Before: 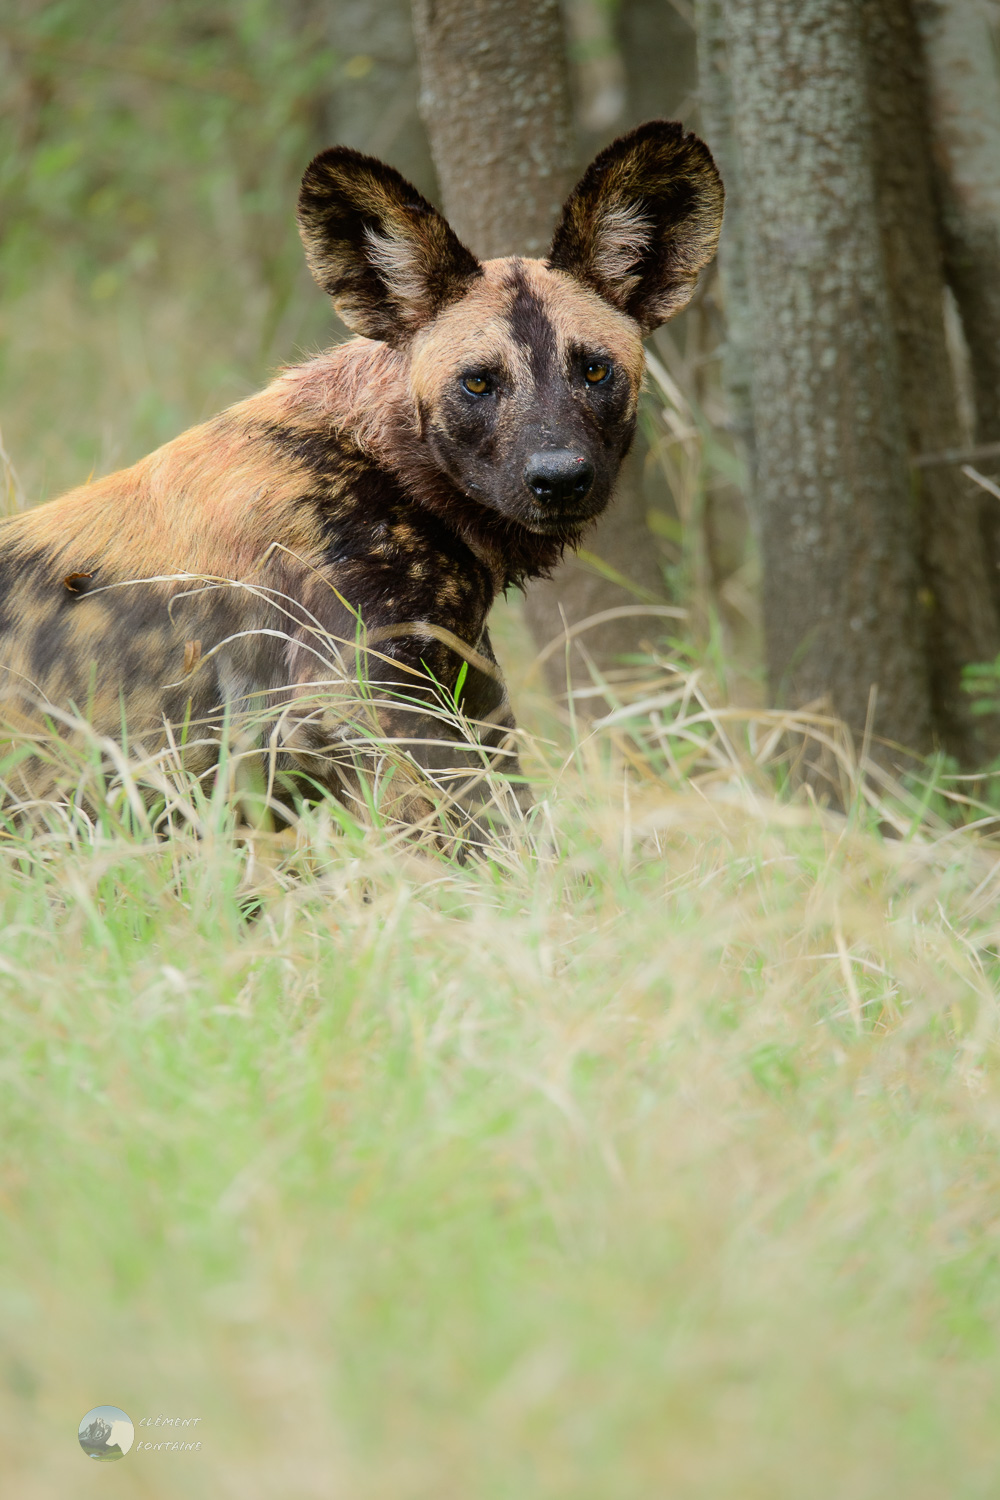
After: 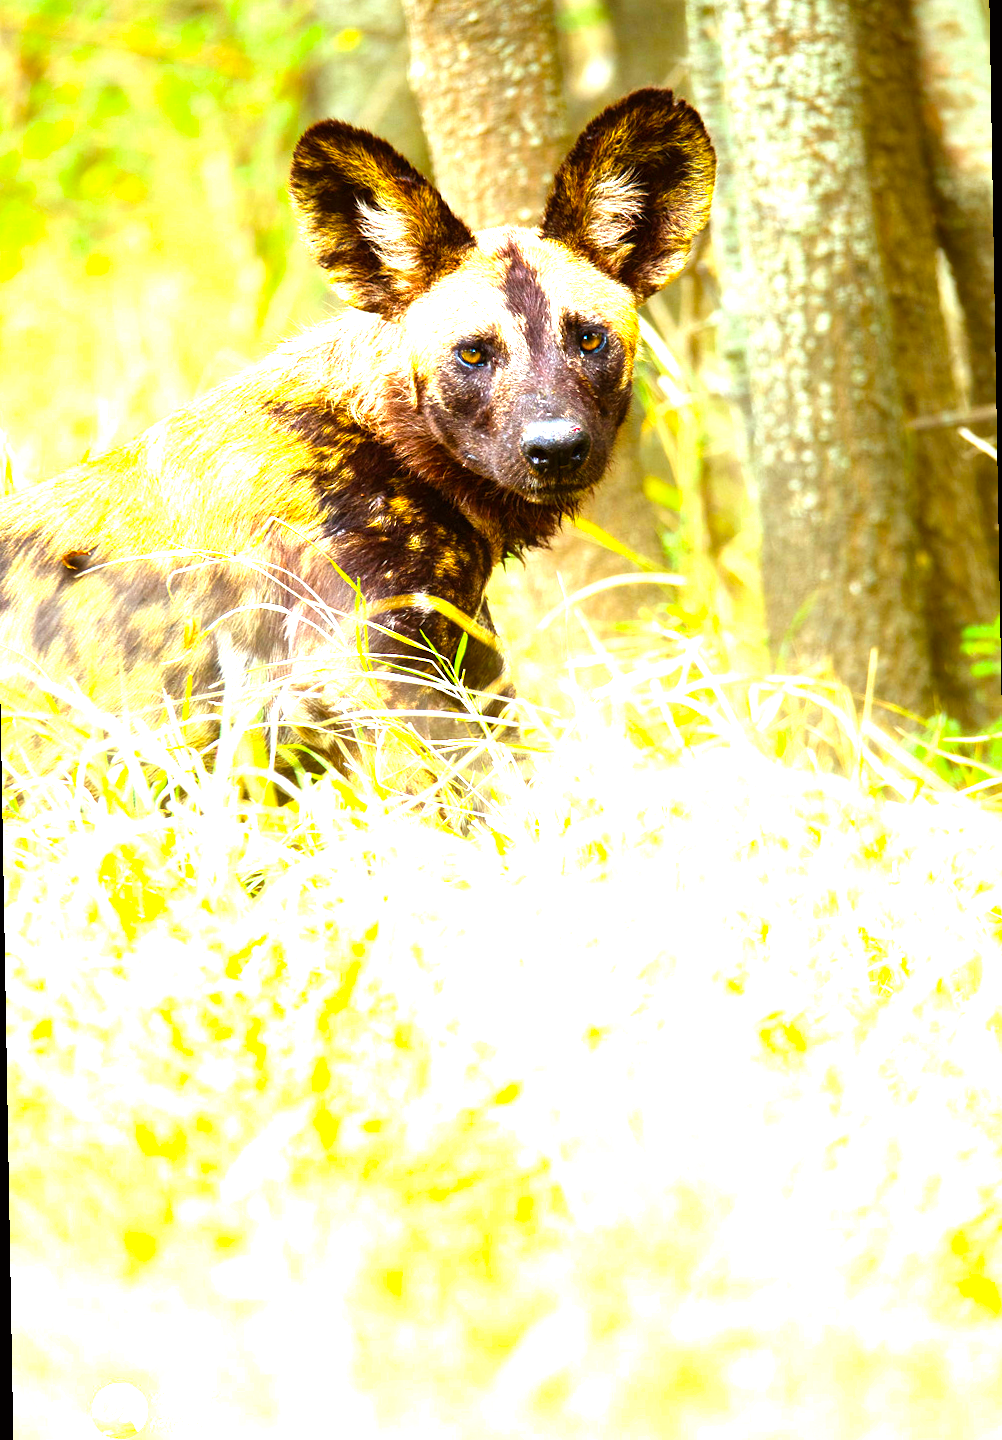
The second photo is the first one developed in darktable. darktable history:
exposure: black level correction 0, exposure 1.3 EV, compensate highlight preservation false
rgb levels: mode RGB, independent channels, levels [[0, 0.5, 1], [0, 0.521, 1], [0, 0.536, 1]]
color balance rgb: linear chroma grading › global chroma 10%, perceptual saturation grading › global saturation 40%, perceptual brilliance grading › global brilliance 30%, global vibrance 20%
rotate and perspective: rotation -1°, crop left 0.011, crop right 0.989, crop top 0.025, crop bottom 0.975
